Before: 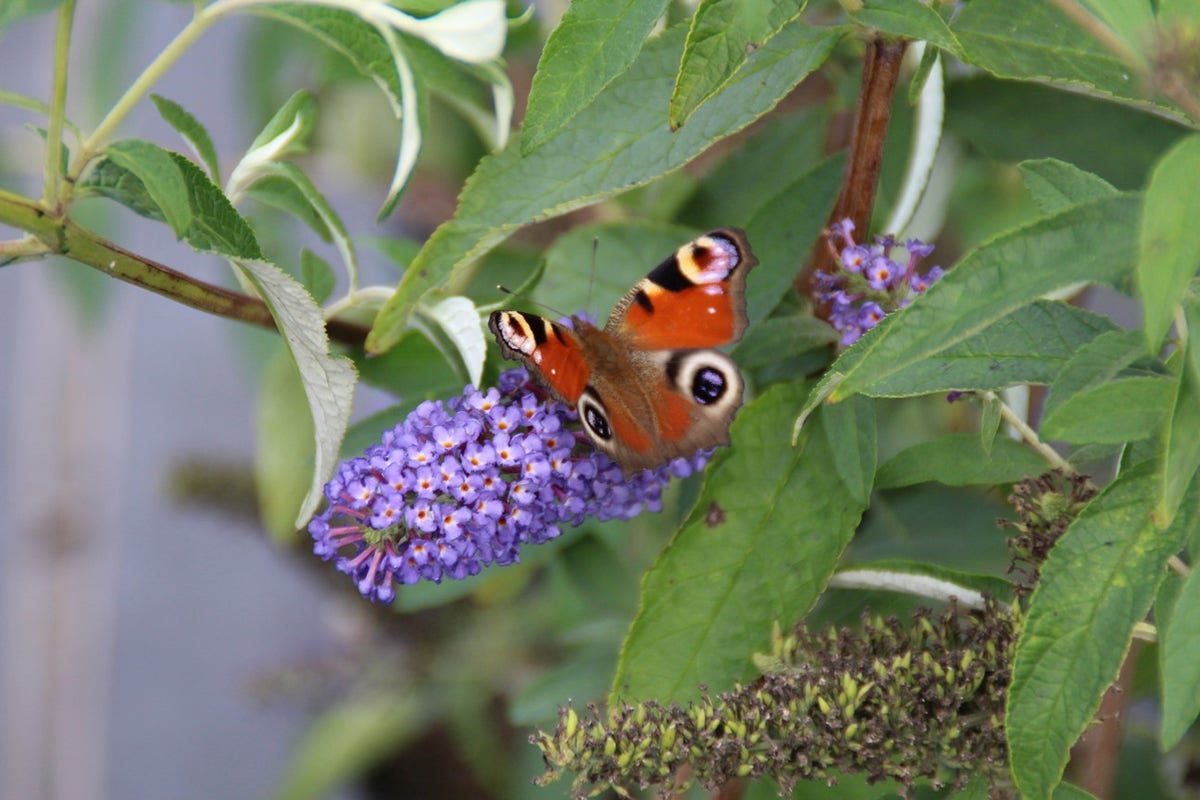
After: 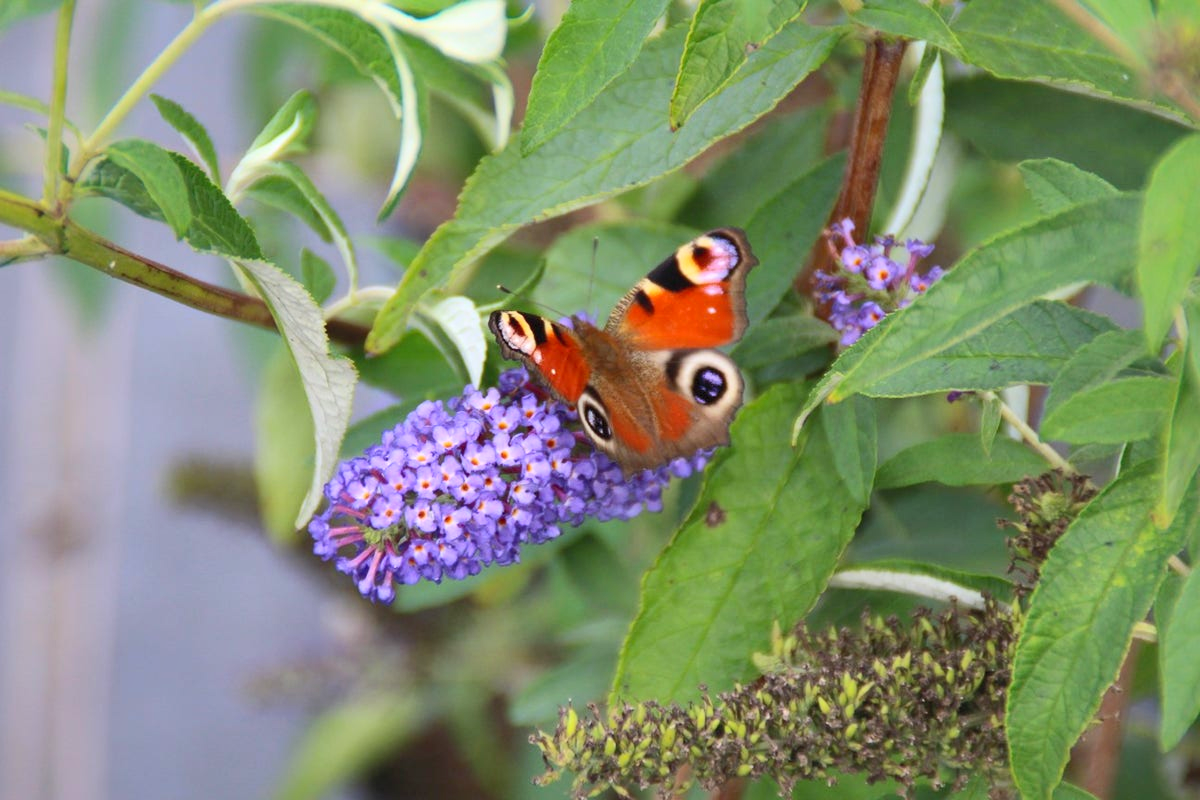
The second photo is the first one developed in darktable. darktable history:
contrast brightness saturation: contrast 0.201, brightness 0.161, saturation 0.216
shadows and highlights: on, module defaults
